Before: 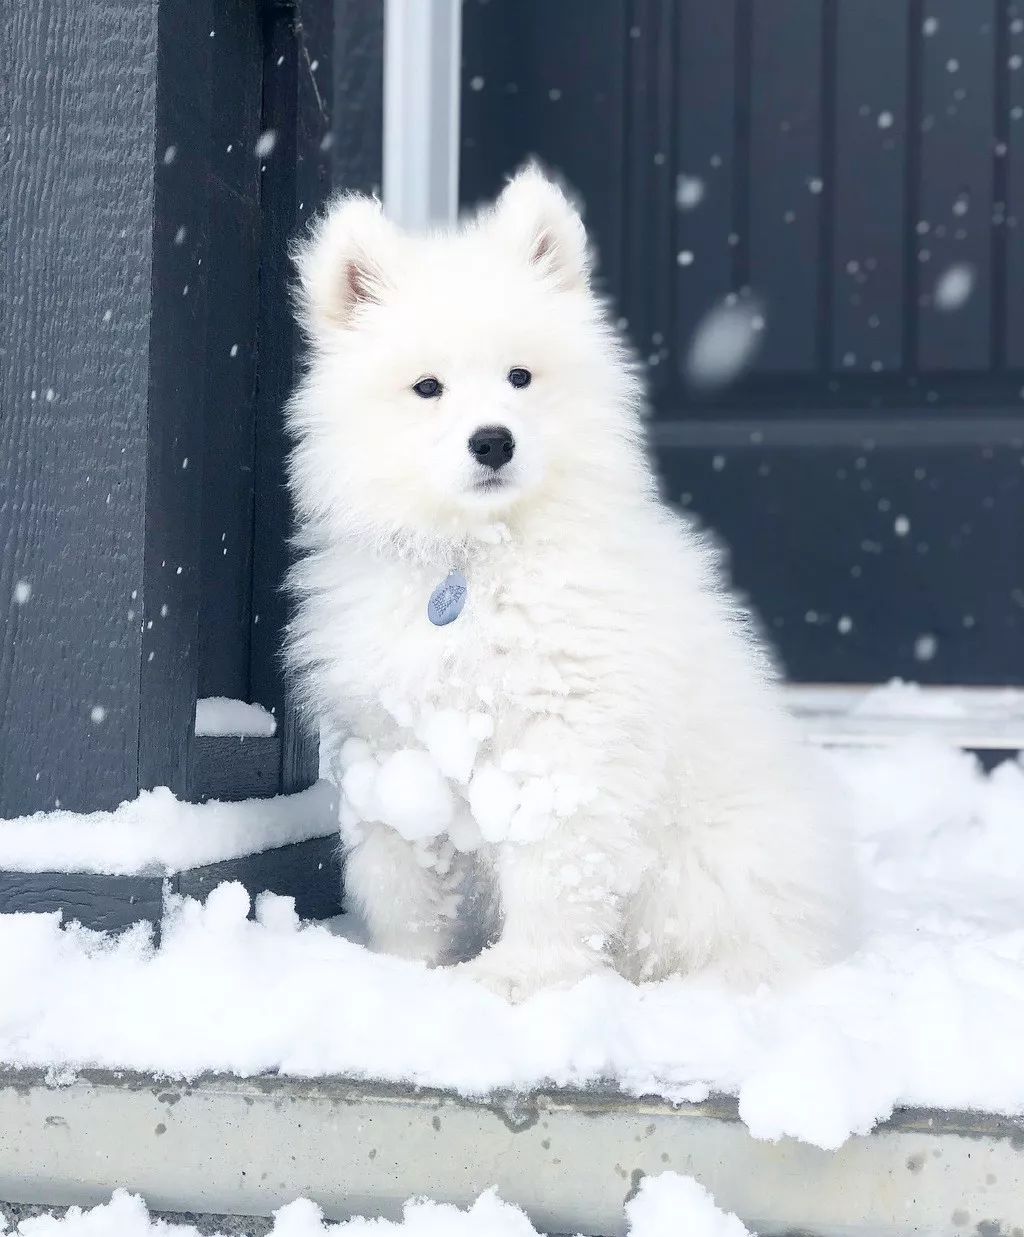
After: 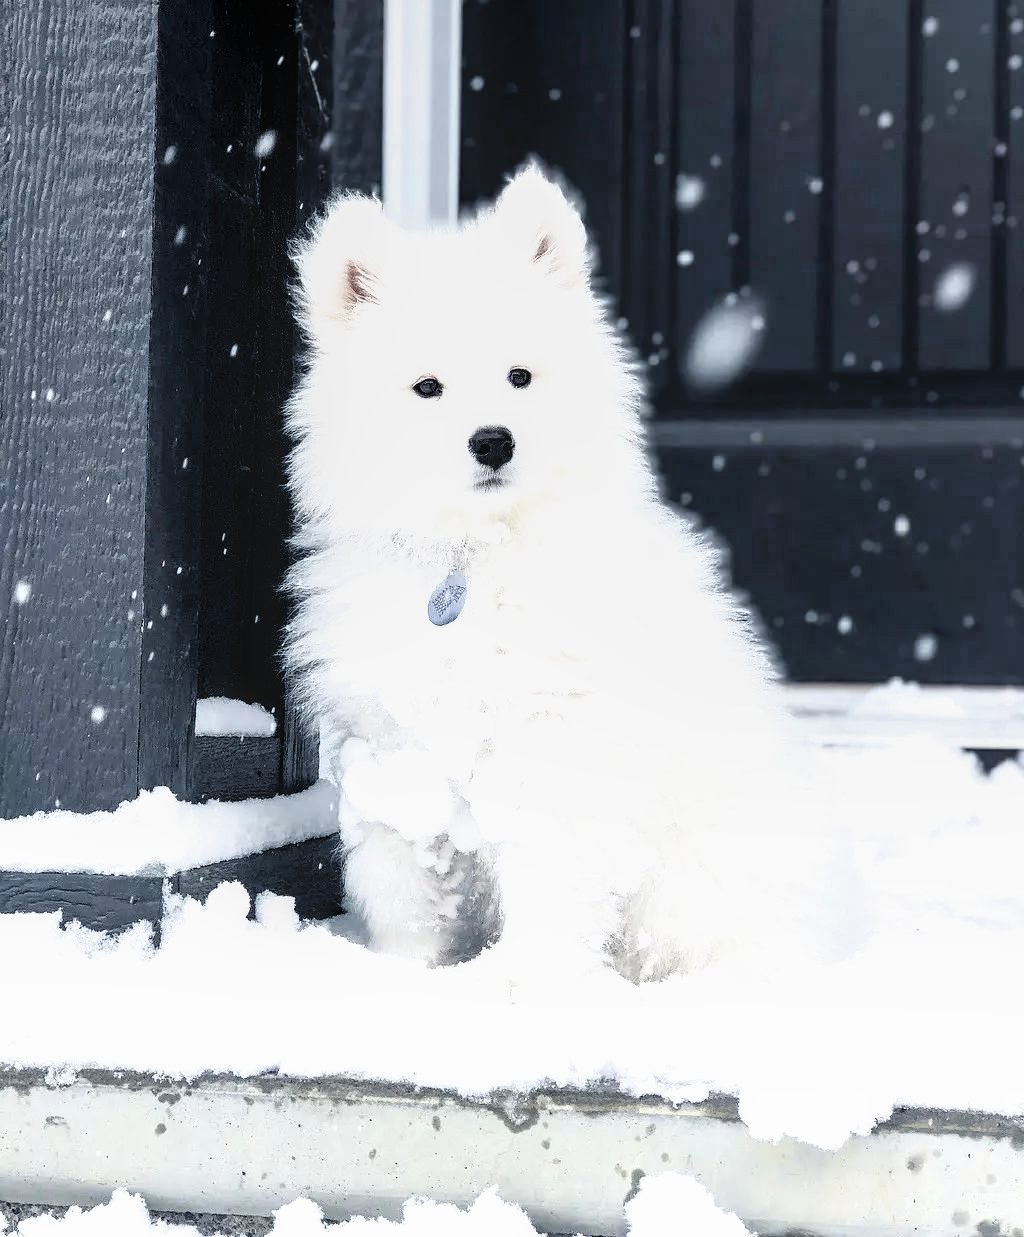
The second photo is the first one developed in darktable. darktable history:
local contrast: on, module defaults
exposure: exposure 0 EV, compensate highlight preservation false
filmic rgb: black relative exposure -3.63 EV, white relative exposure 2.16 EV, hardness 3.62
